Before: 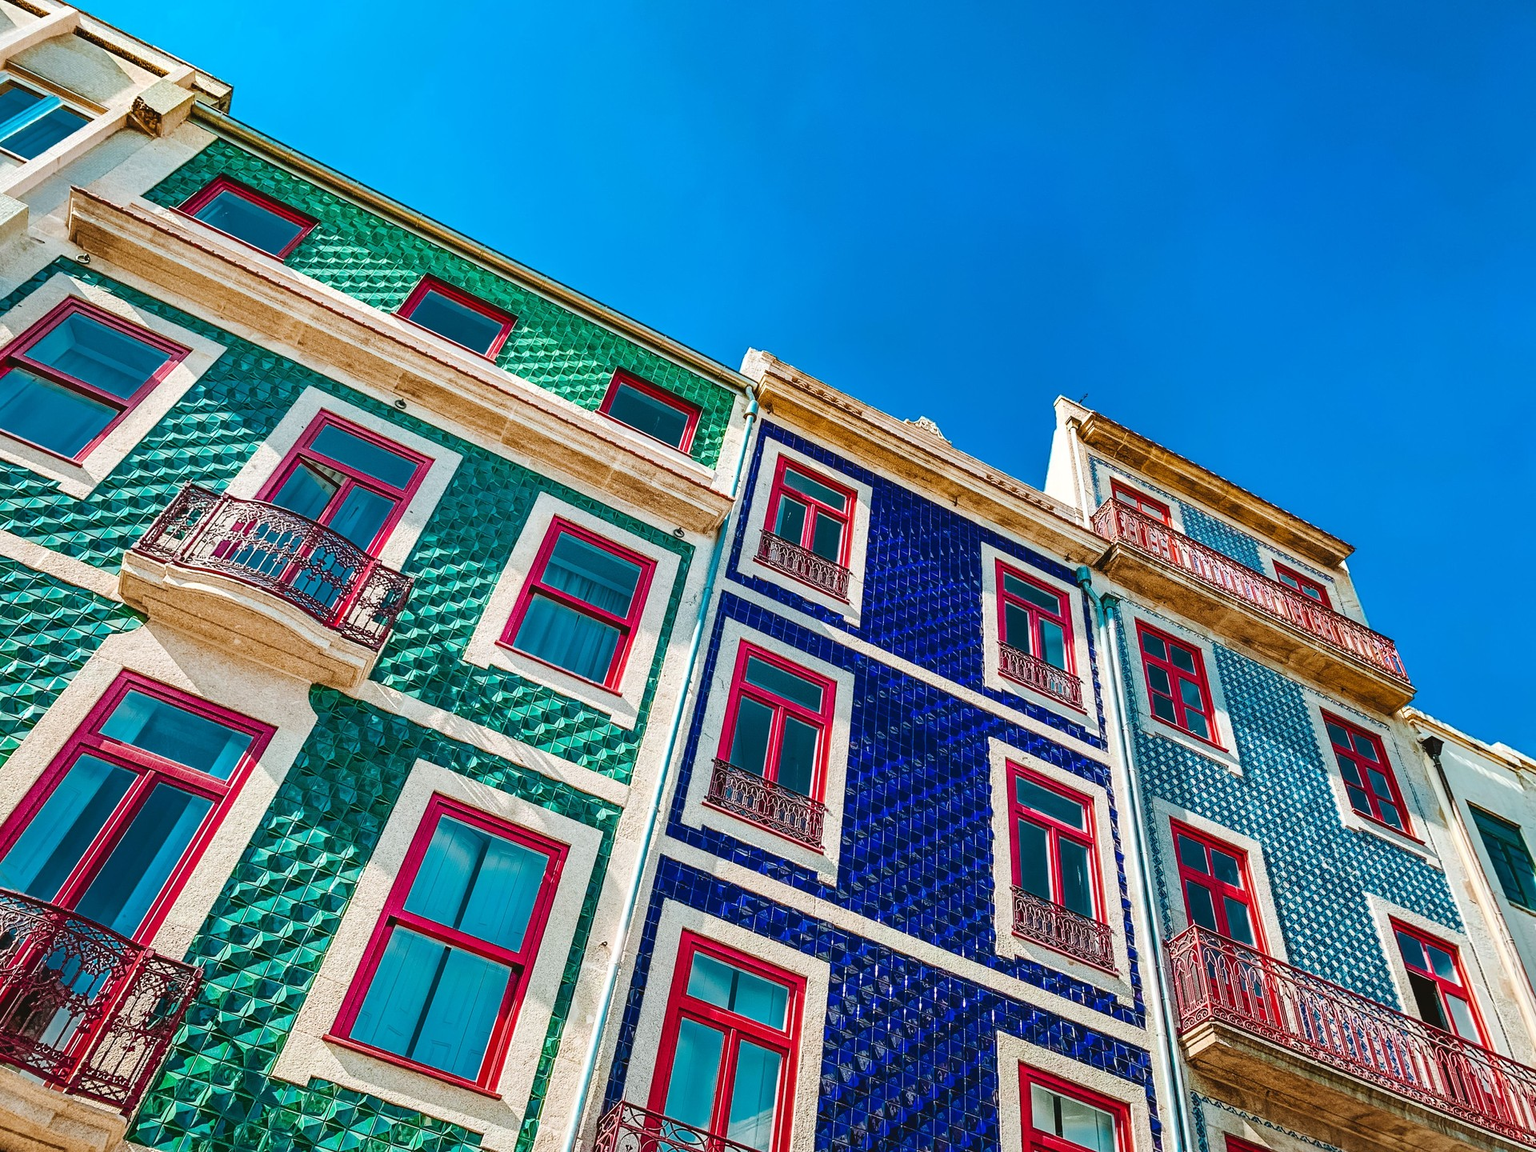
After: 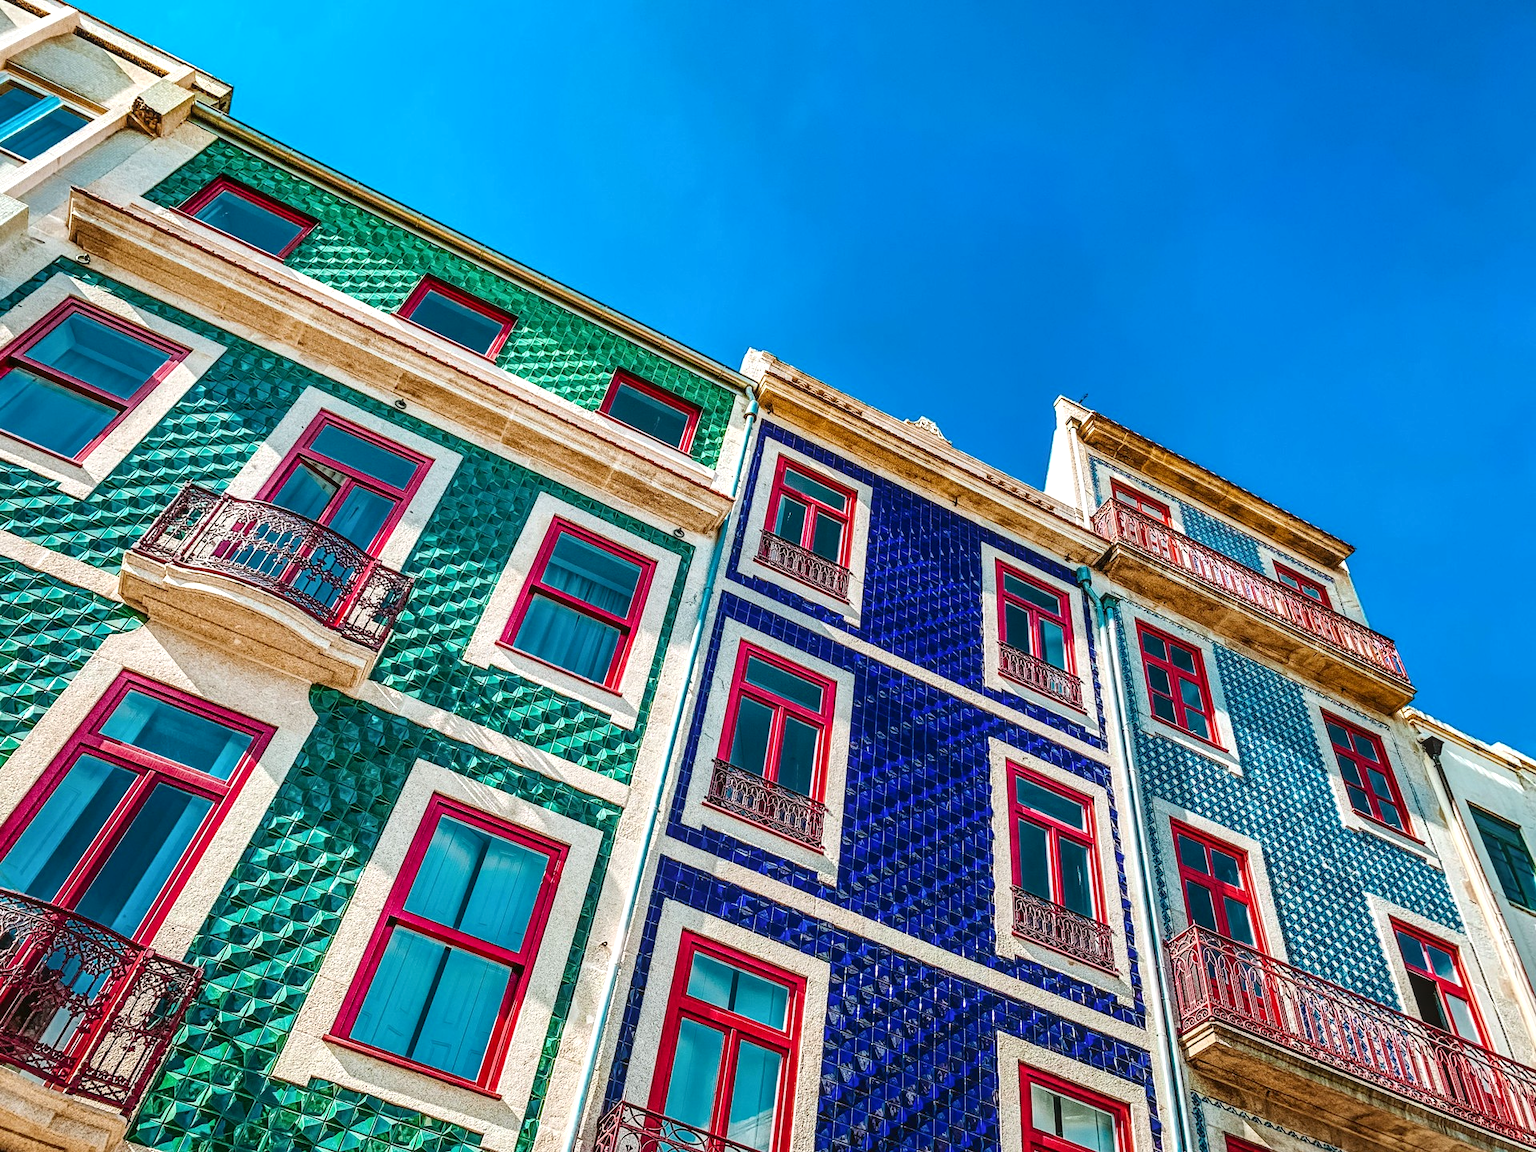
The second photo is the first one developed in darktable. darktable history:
local contrast: detail 130%
levels: levels [0, 0.48, 0.961]
